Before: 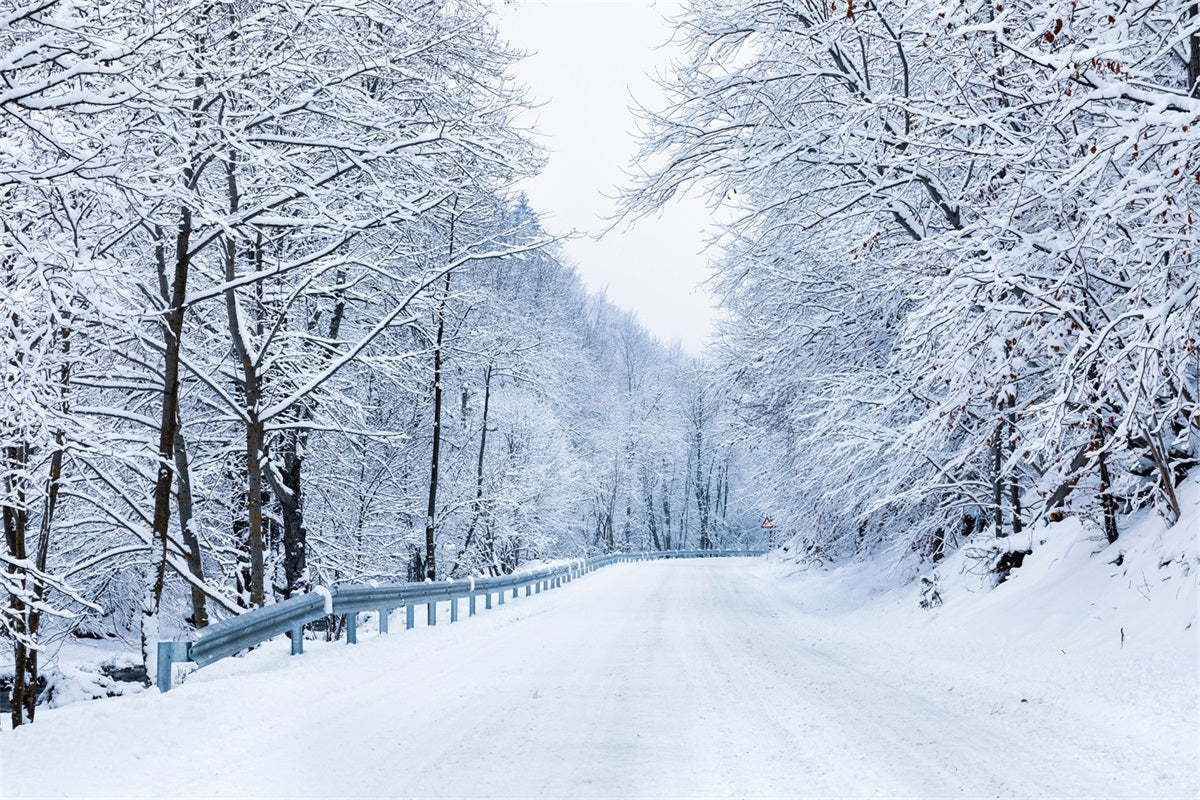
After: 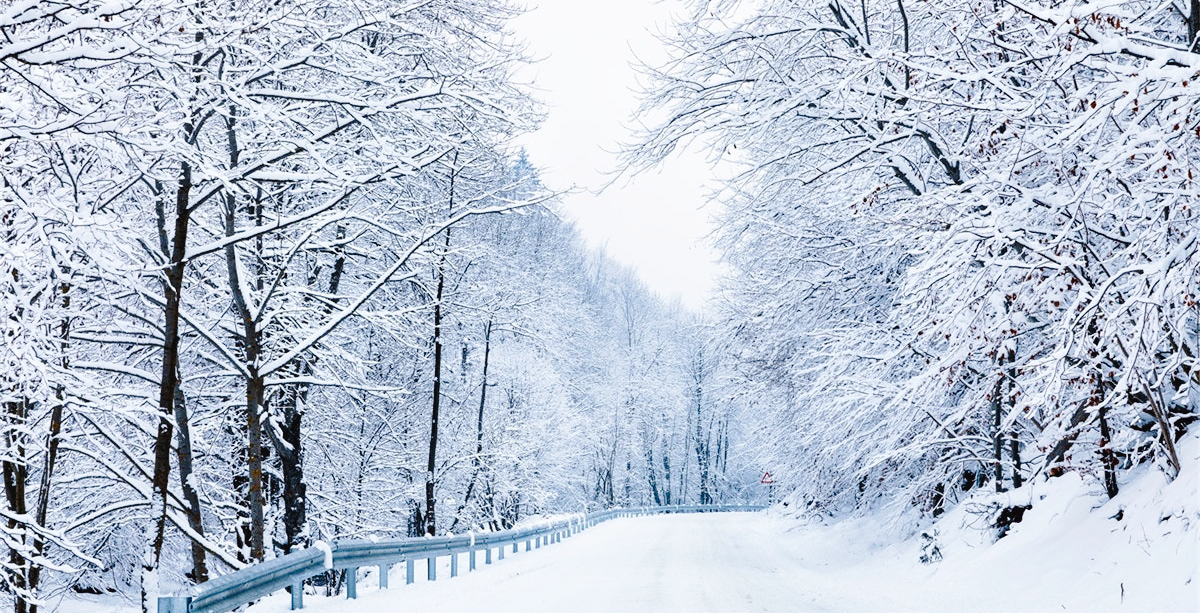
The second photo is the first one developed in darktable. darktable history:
crop: top 5.667%, bottom 17.637%
tone curve: curves: ch0 [(0, 0) (0.003, 0.03) (0.011, 0.032) (0.025, 0.035) (0.044, 0.038) (0.069, 0.041) (0.1, 0.058) (0.136, 0.091) (0.177, 0.133) (0.224, 0.181) (0.277, 0.268) (0.335, 0.363) (0.399, 0.461) (0.468, 0.554) (0.543, 0.633) (0.623, 0.709) (0.709, 0.784) (0.801, 0.869) (0.898, 0.938) (1, 1)], preserve colors none
